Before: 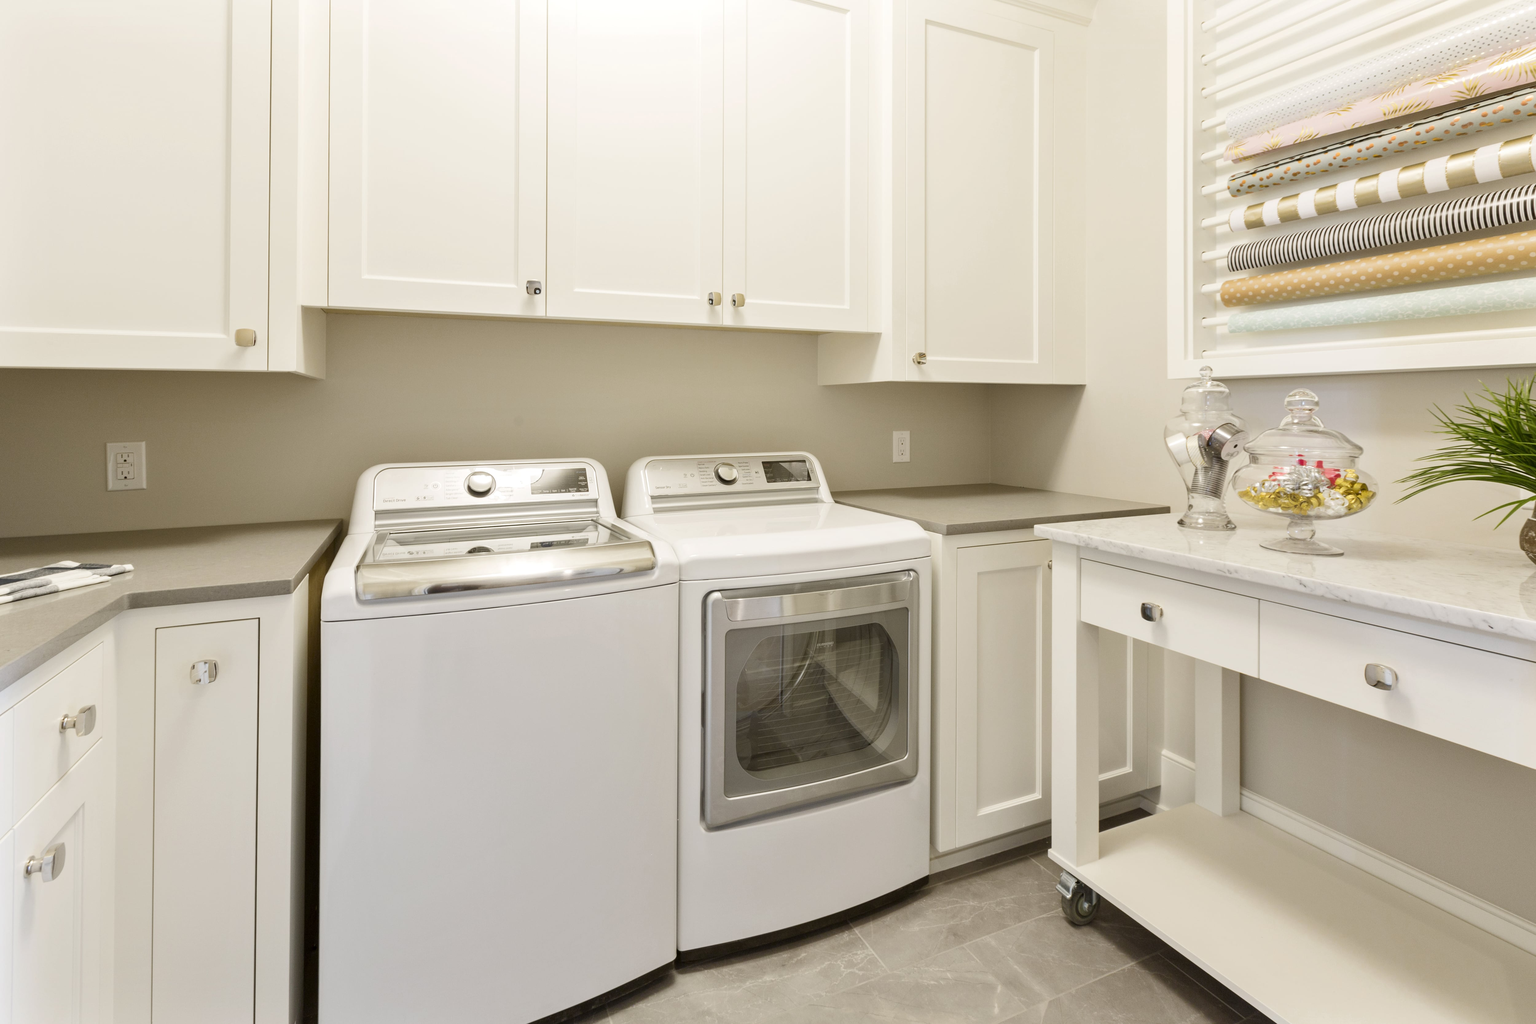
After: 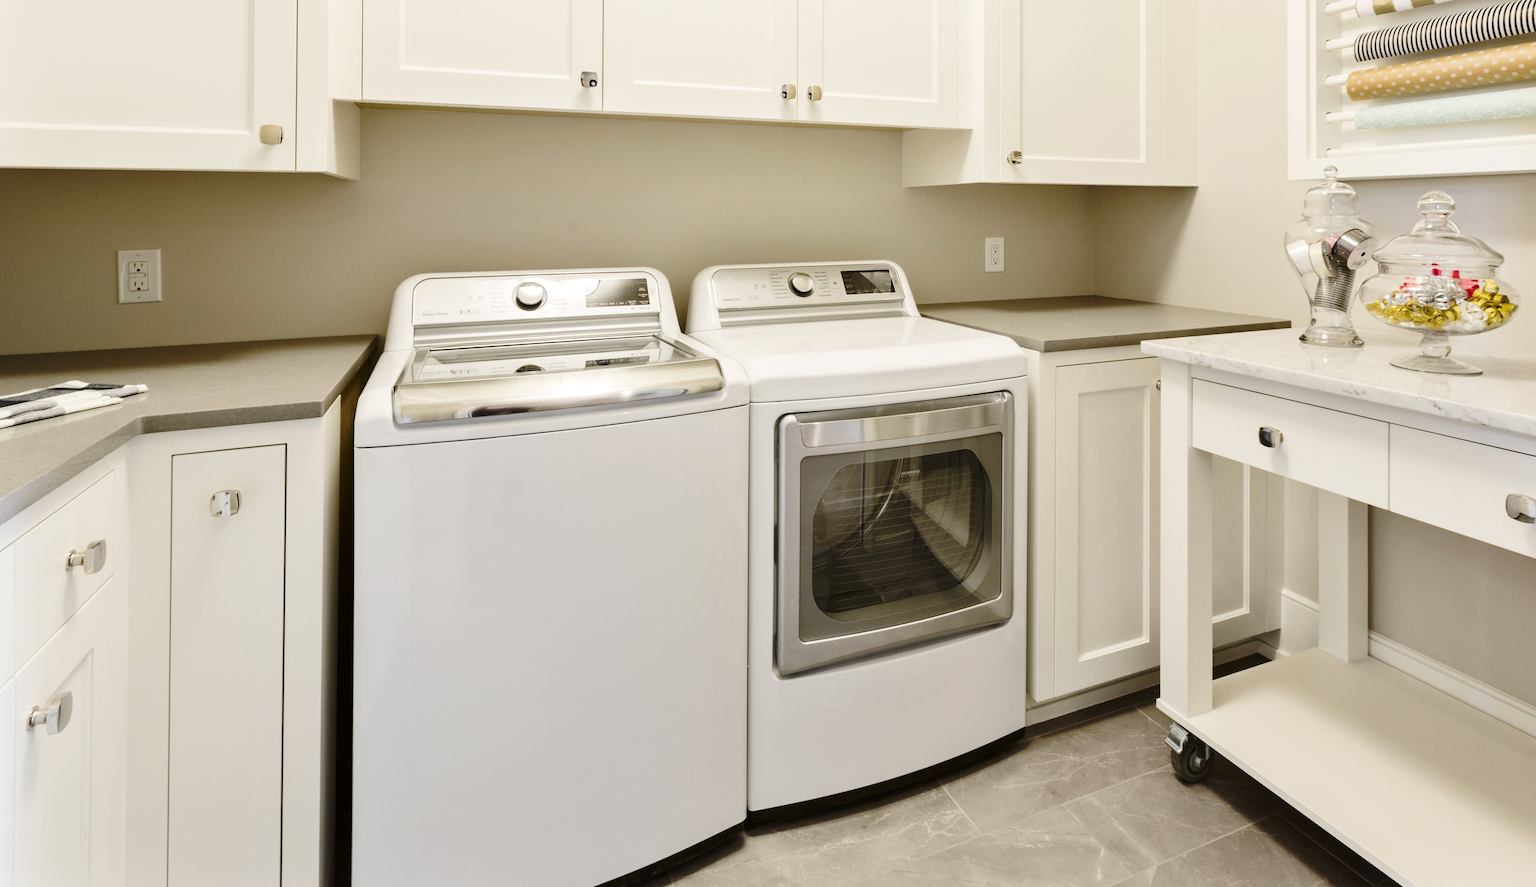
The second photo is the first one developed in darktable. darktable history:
contrast brightness saturation: contrast 0.138
crop: top 21.11%, right 9.32%, bottom 0.281%
base curve: curves: ch0 [(0, 0) (0.073, 0.04) (0.157, 0.139) (0.492, 0.492) (0.758, 0.758) (1, 1)], preserve colors none
